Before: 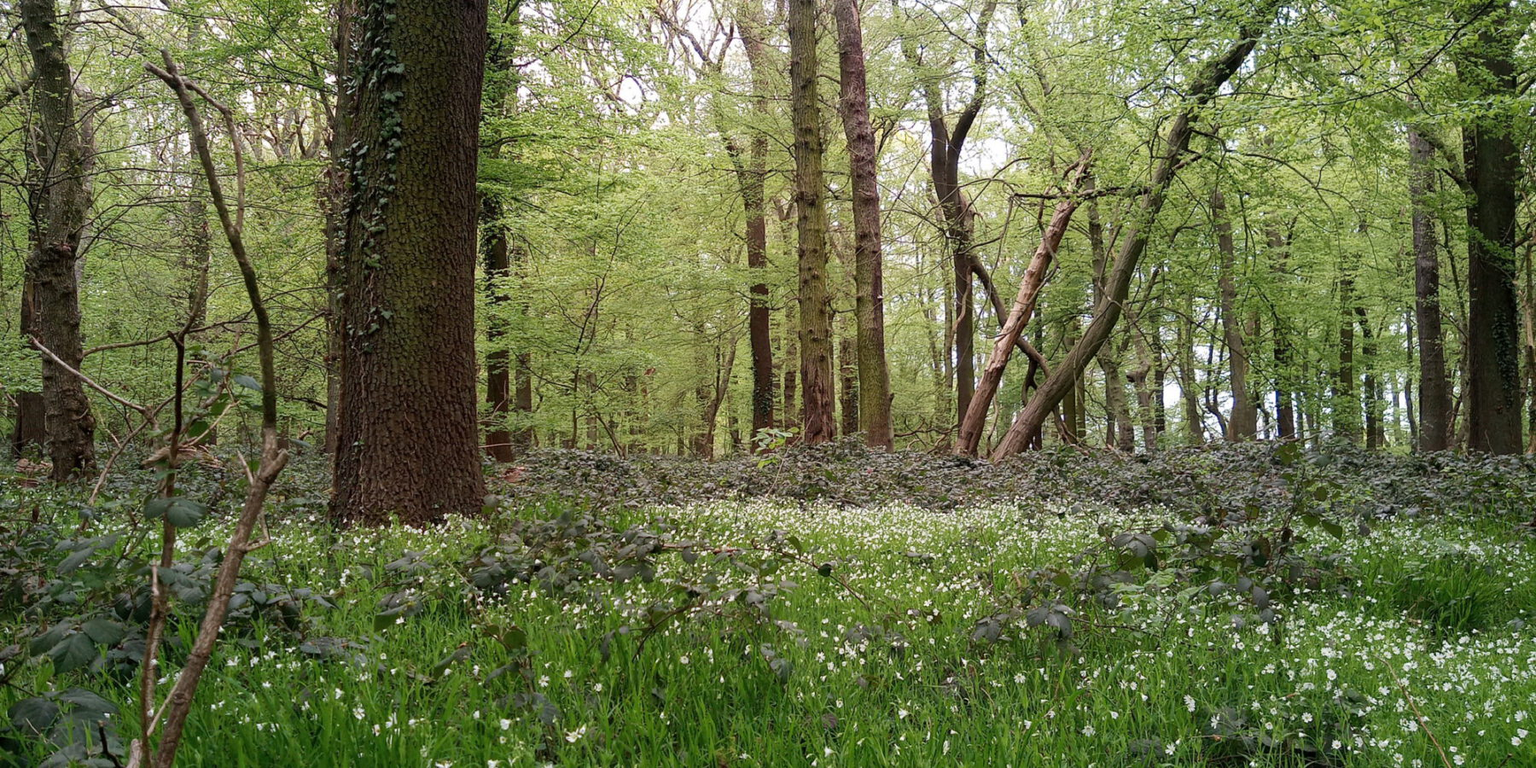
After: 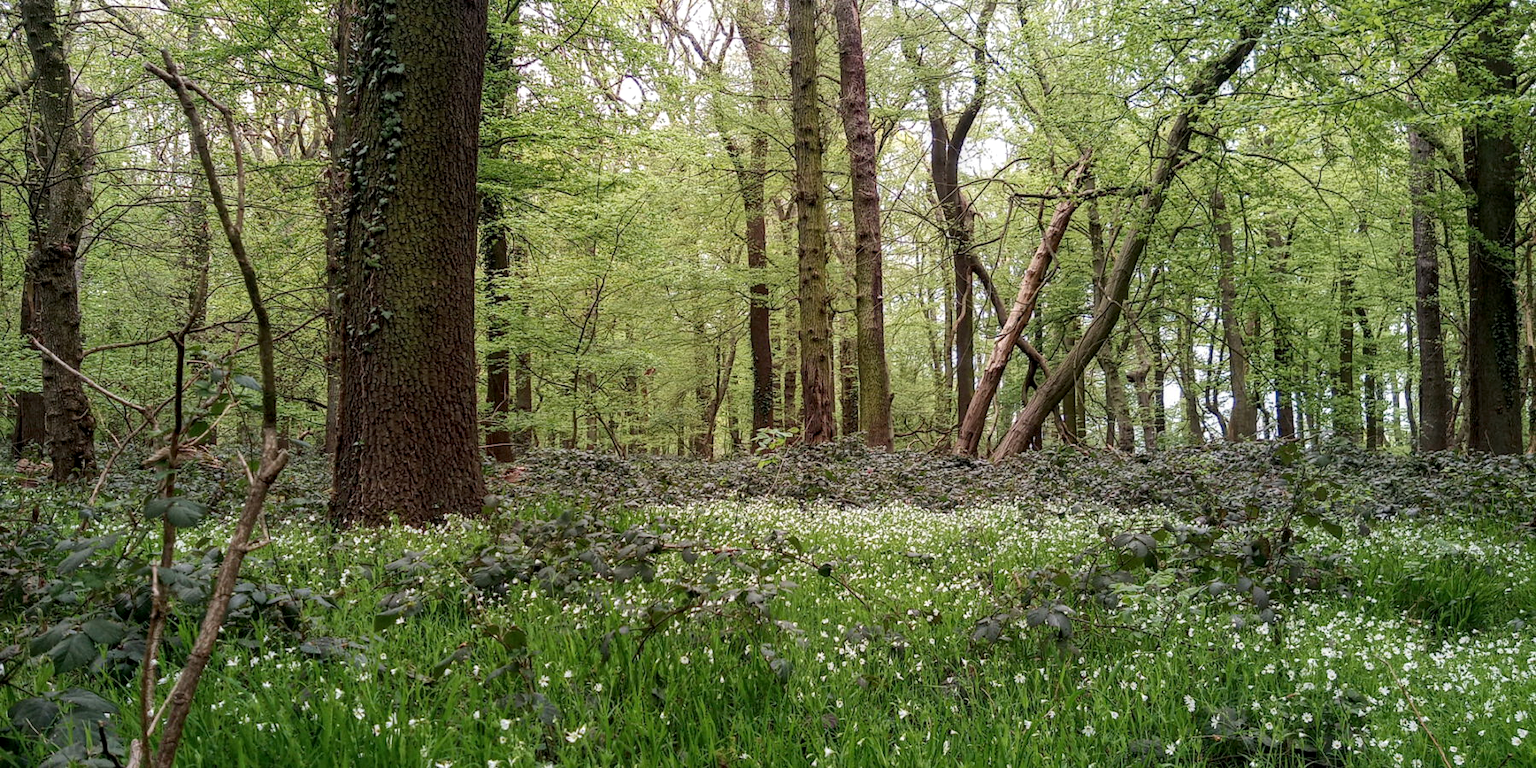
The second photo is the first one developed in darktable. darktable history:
local contrast: highlights 29%, detail 130%
